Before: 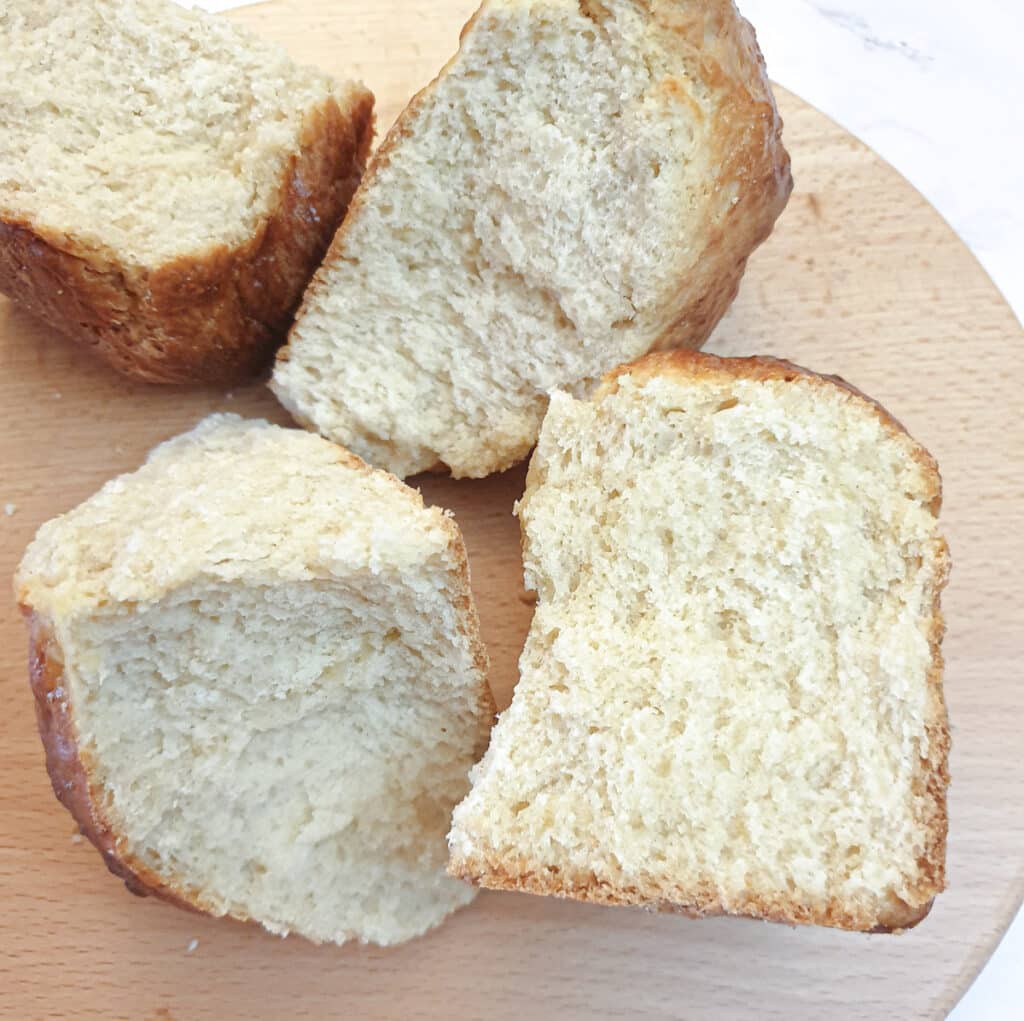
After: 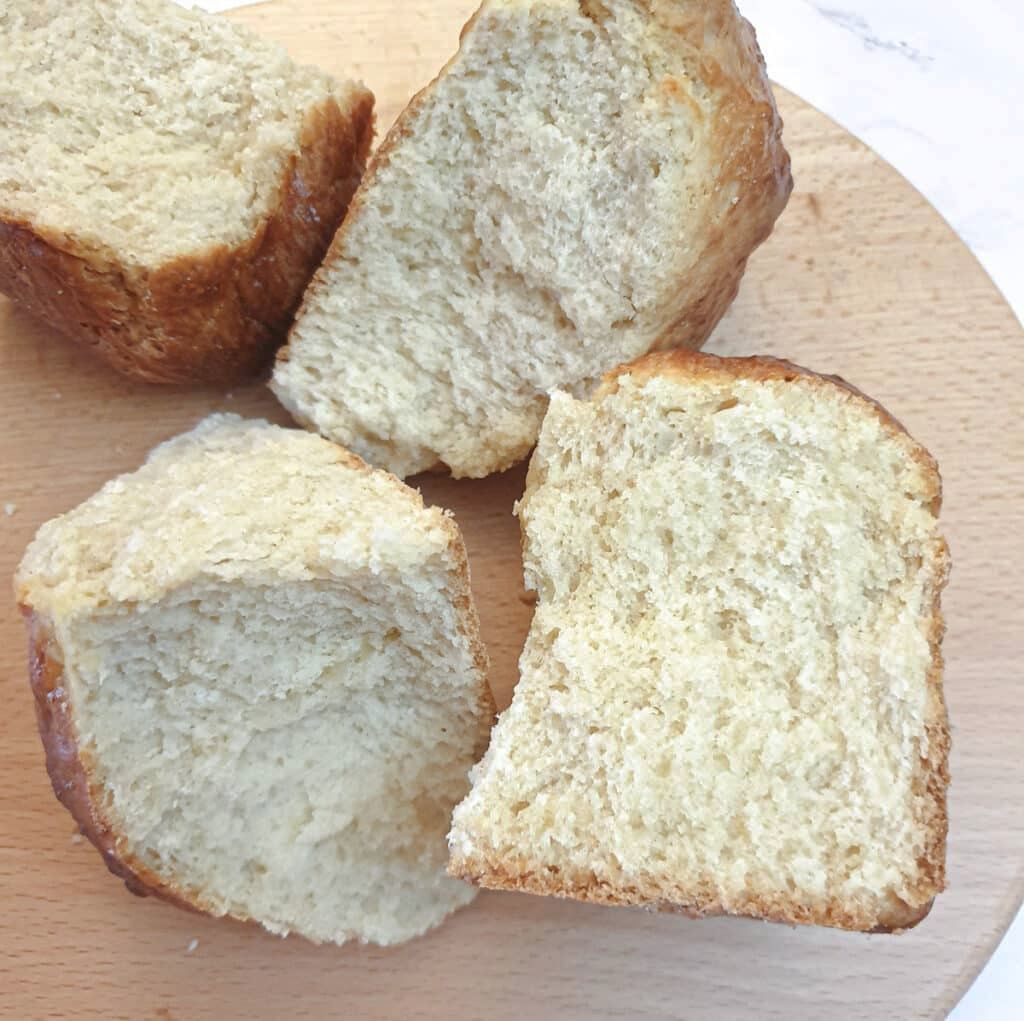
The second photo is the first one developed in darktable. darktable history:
shadows and highlights: shadows 43.18, highlights 7.84
base curve: curves: ch0 [(0, 0) (0.74, 0.67) (1, 1)], preserve colors none
exposure: compensate exposure bias true, compensate highlight preservation false
